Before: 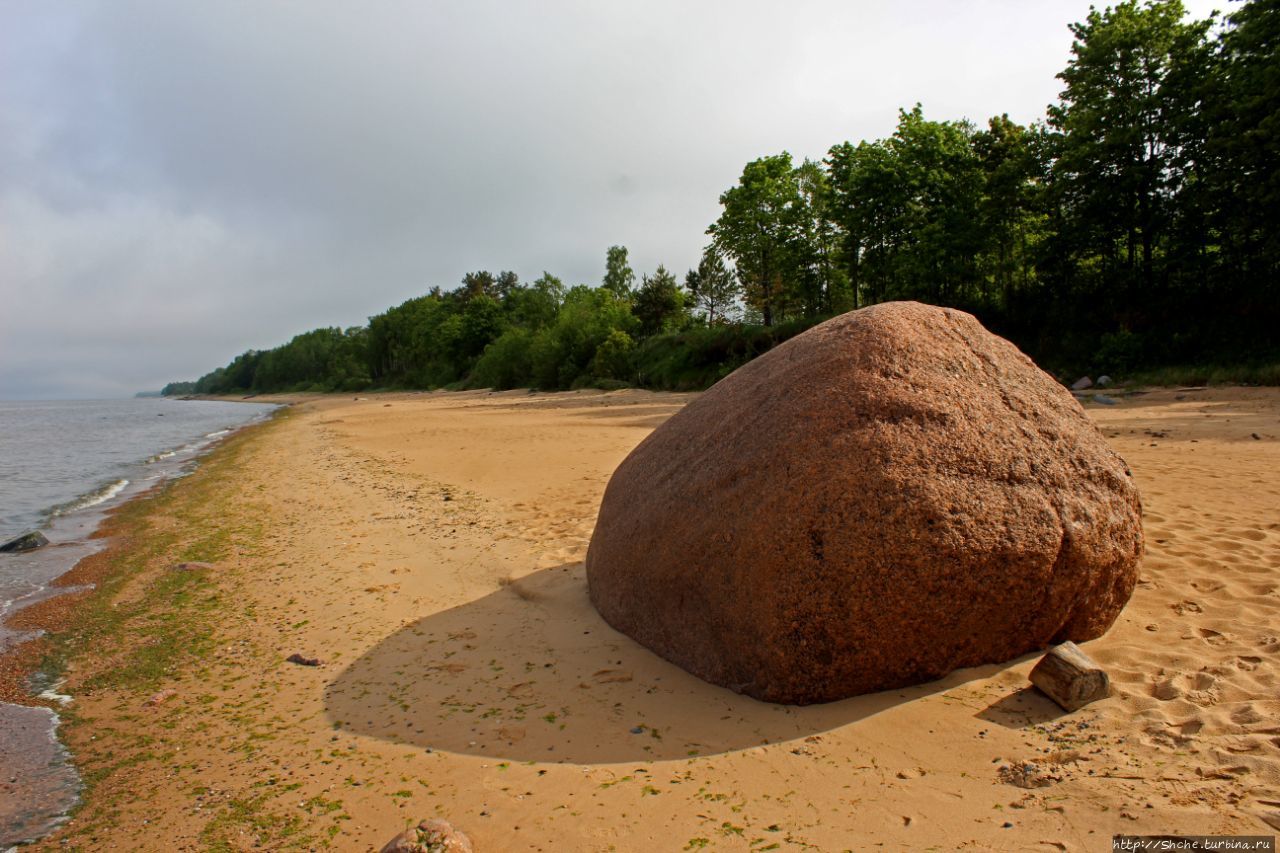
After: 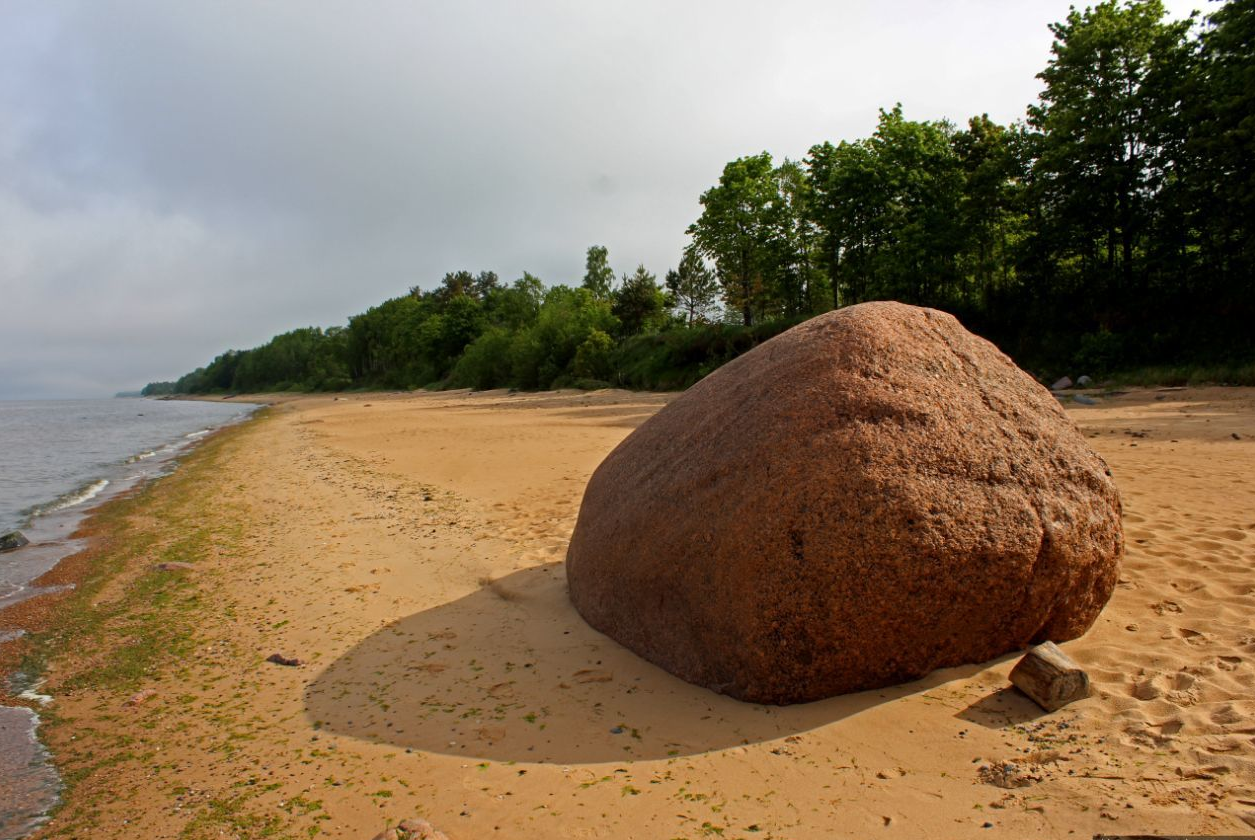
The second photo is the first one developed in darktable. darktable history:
crop: left 1.631%, right 0.287%, bottom 1.462%
